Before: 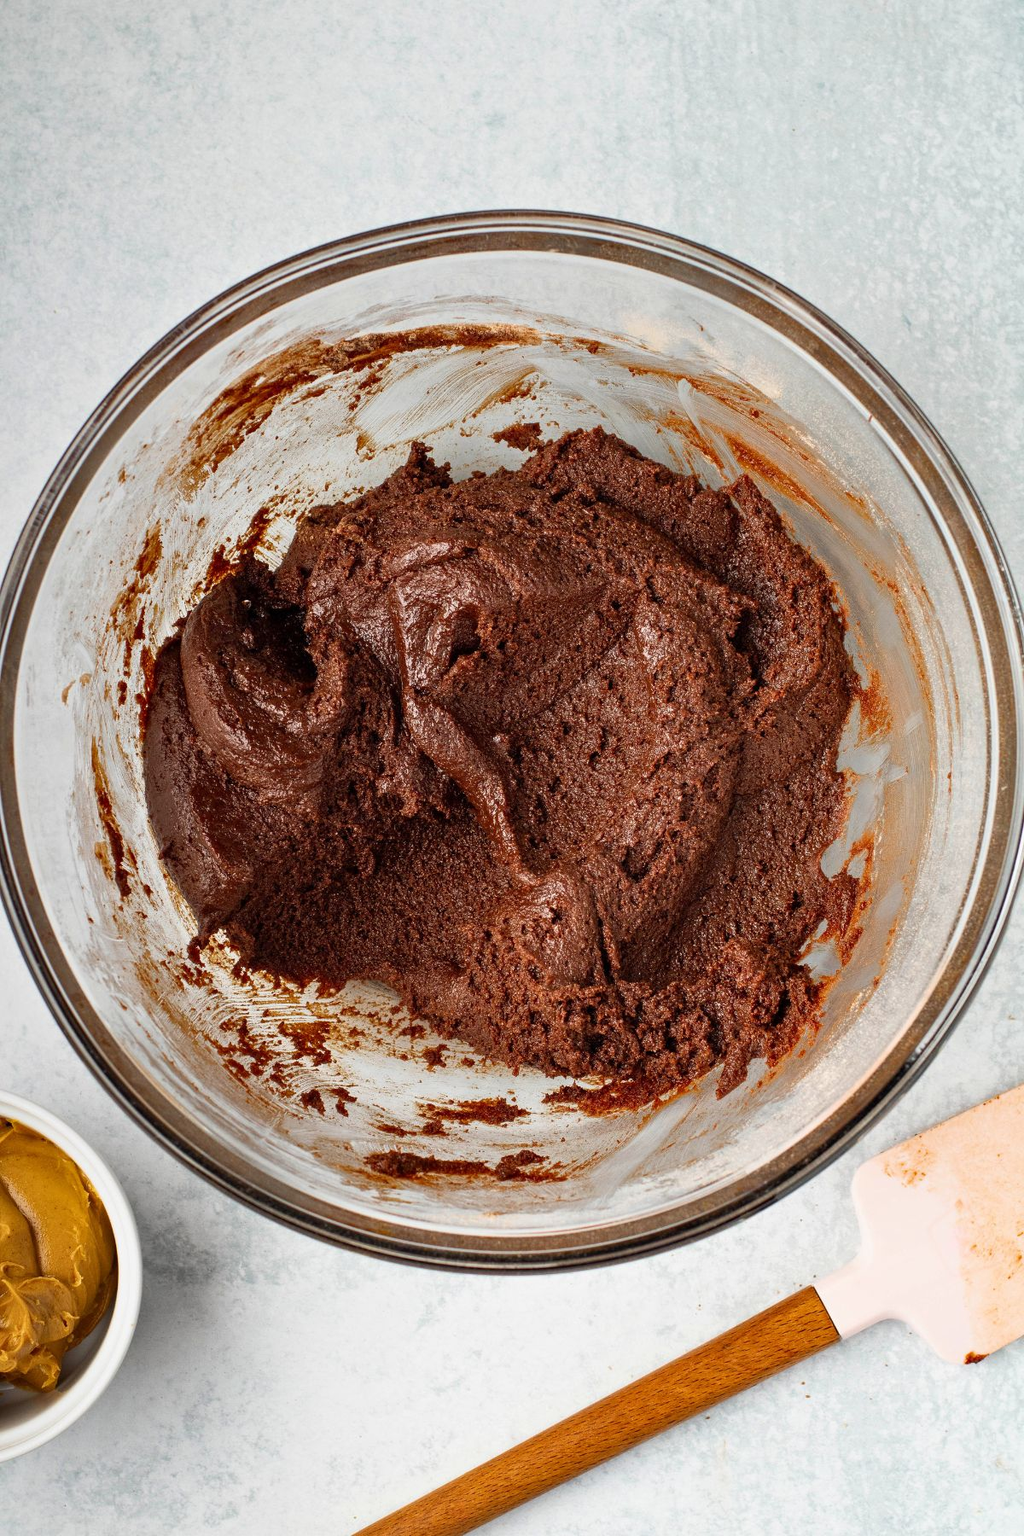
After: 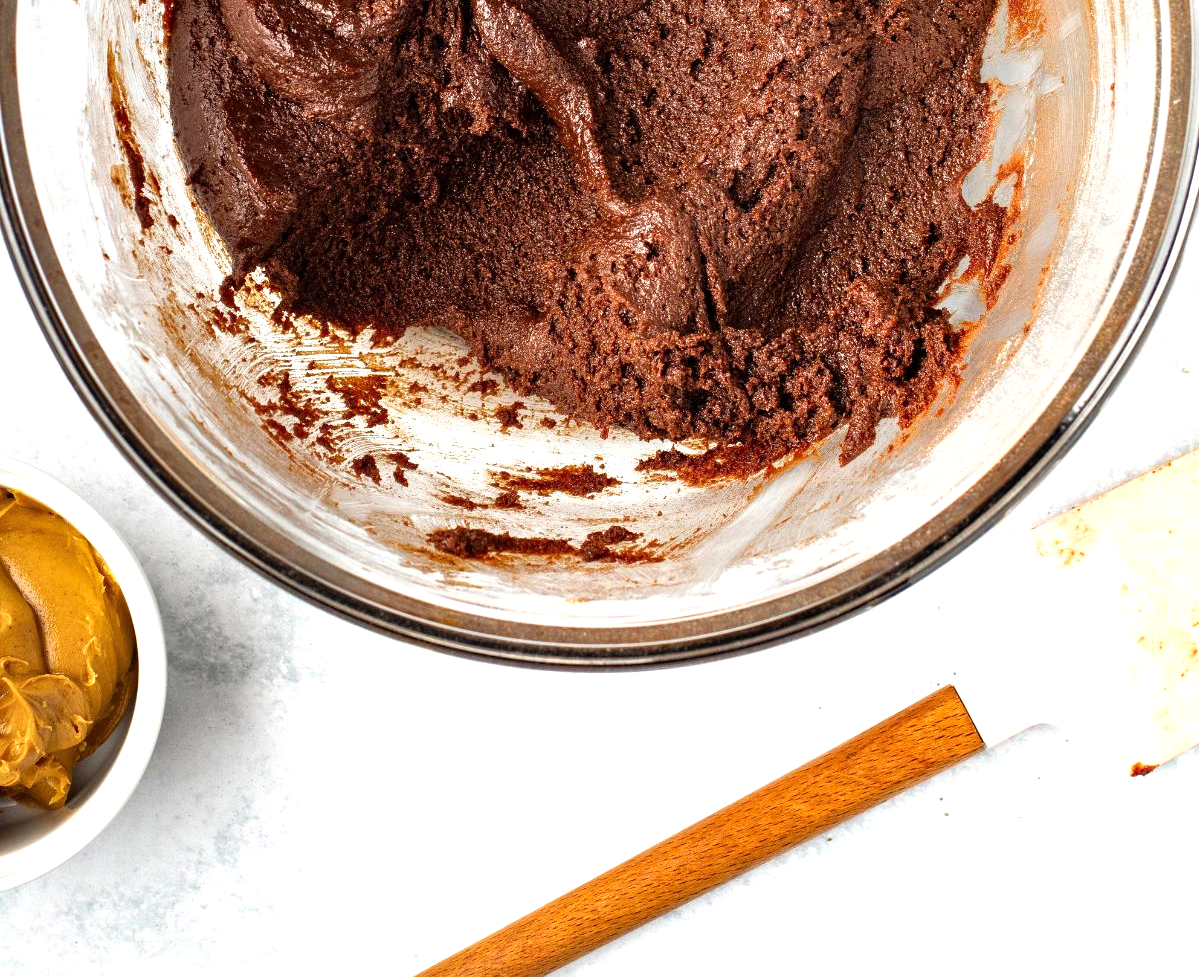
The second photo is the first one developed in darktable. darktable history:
crop and rotate: top 45.692%, right 0.07%
tone equalizer: -8 EV -0.754 EV, -7 EV -0.728 EV, -6 EV -0.59 EV, -5 EV -0.375 EV, -3 EV 0.388 EV, -2 EV 0.6 EV, -1 EV 0.679 EV, +0 EV 0.756 EV
